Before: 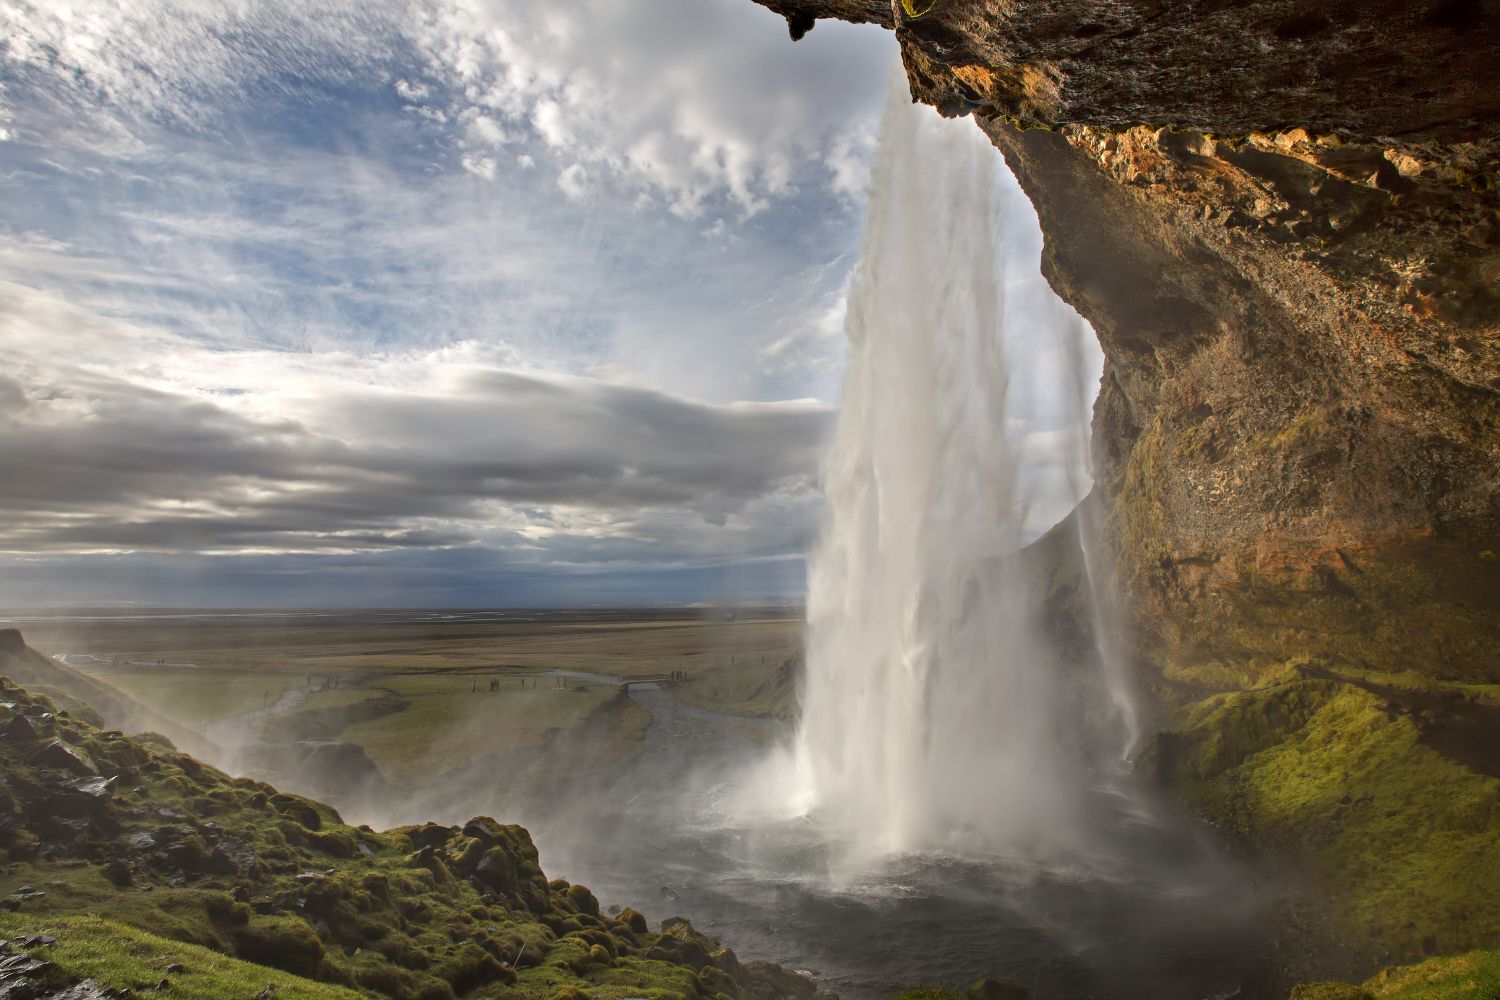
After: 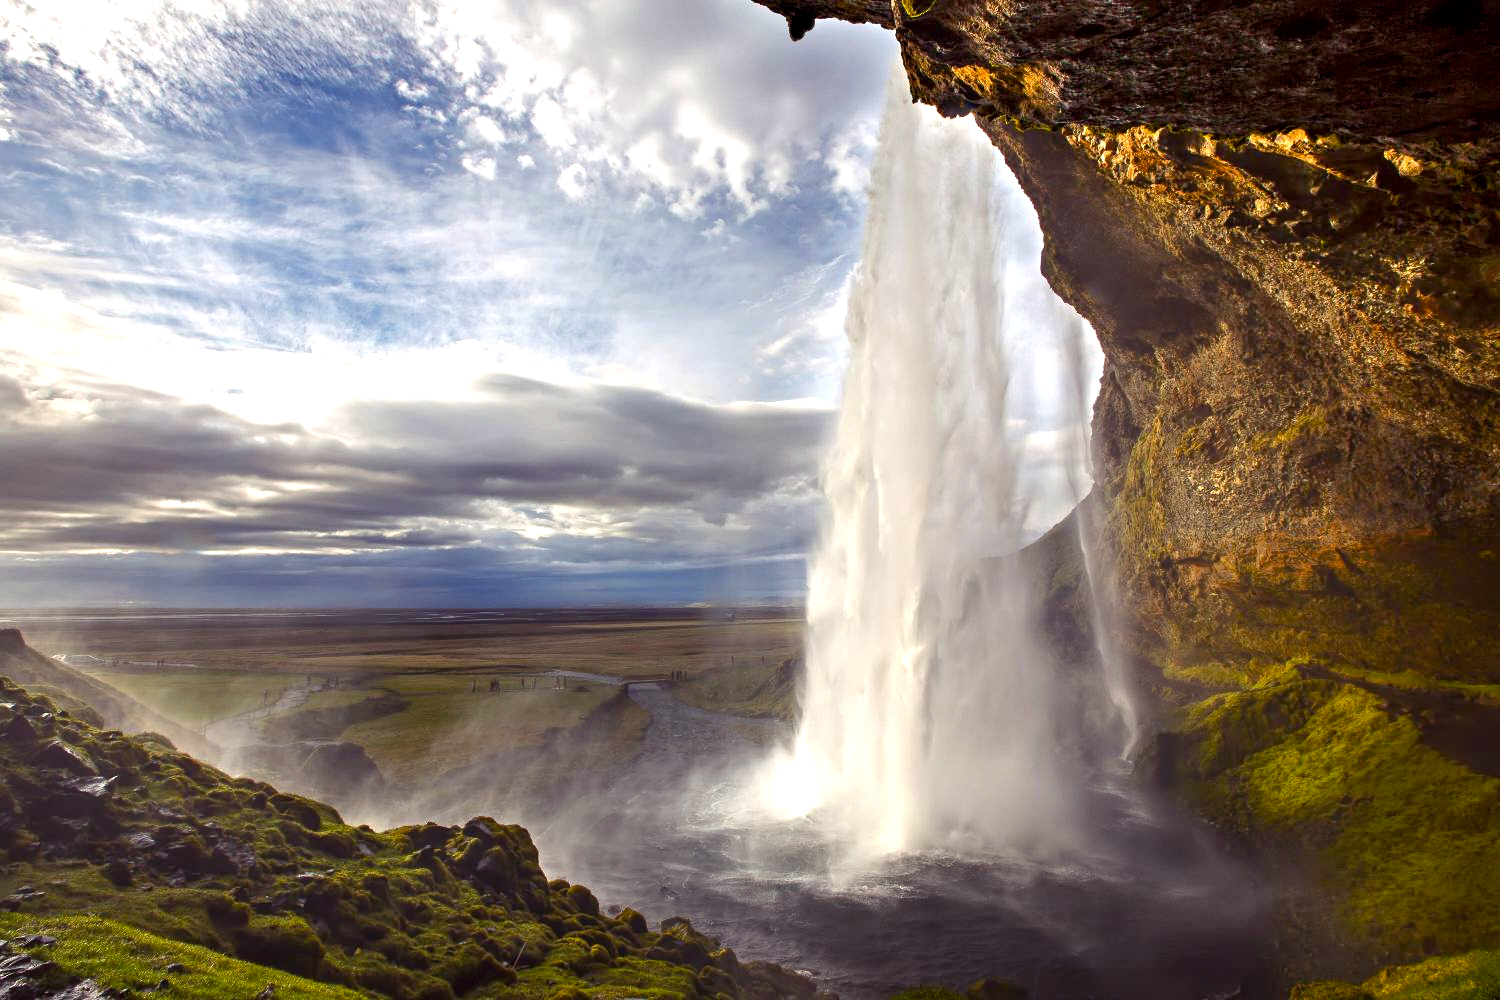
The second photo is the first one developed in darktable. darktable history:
local contrast: highlights 106%, shadows 100%, detail 120%, midtone range 0.2
color balance rgb: shadows lift › luminance -21.973%, shadows lift › chroma 9.049%, shadows lift › hue 284.86°, linear chroma grading › global chroma 10.481%, perceptual saturation grading › global saturation 20%, perceptual saturation grading › highlights -25.646%, perceptual saturation grading › shadows 24.994%, perceptual brilliance grading › global brilliance -4.749%, perceptual brilliance grading › highlights 24.058%, perceptual brilliance grading › mid-tones 7.118%, perceptual brilliance grading › shadows -4.504%, global vibrance 20%
